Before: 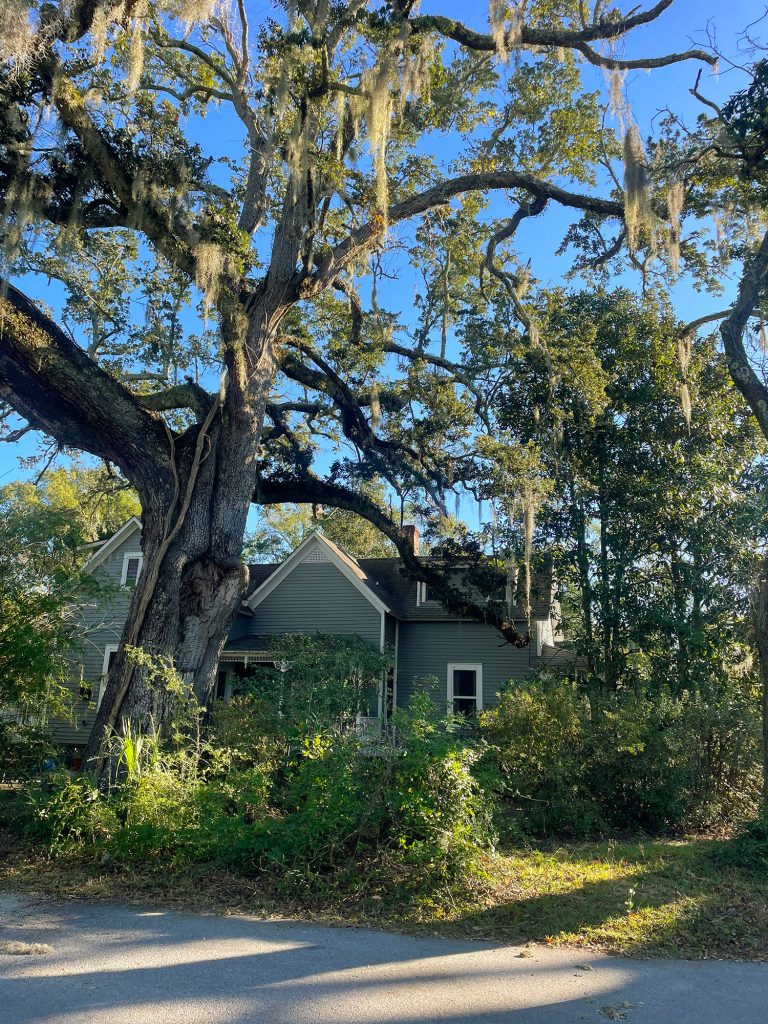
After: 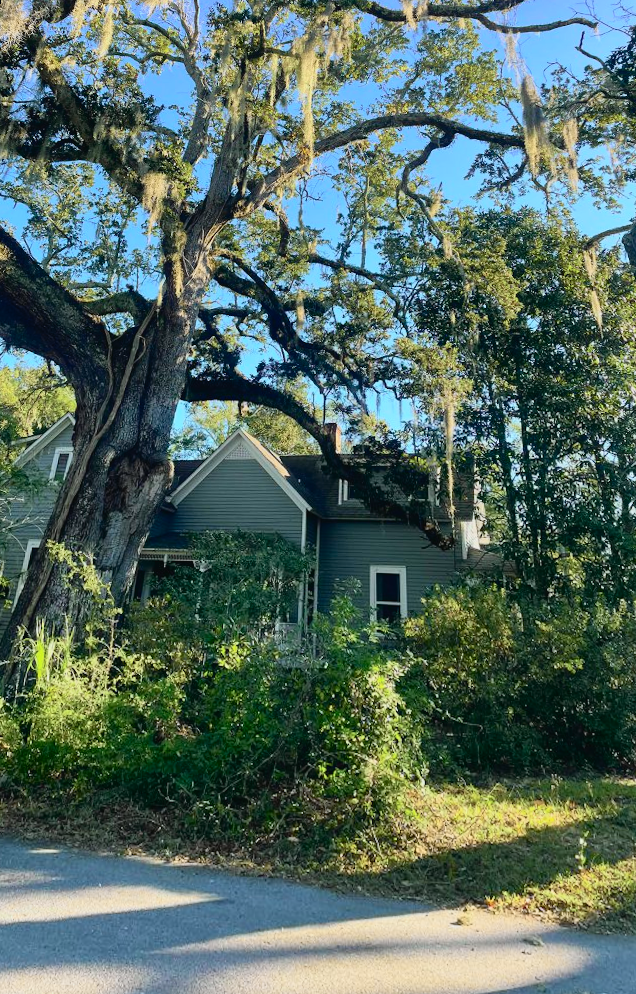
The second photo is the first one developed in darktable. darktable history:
rotate and perspective: rotation 0.72°, lens shift (vertical) -0.352, lens shift (horizontal) -0.051, crop left 0.152, crop right 0.859, crop top 0.019, crop bottom 0.964
tone curve: curves: ch0 [(0, 0.022) (0.114, 0.096) (0.282, 0.299) (0.456, 0.51) (0.613, 0.693) (0.786, 0.843) (0.999, 0.949)]; ch1 [(0, 0) (0.384, 0.365) (0.463, 0.447) (0.486, 0.474) (0.503, 0.5) (0.535, 0.522) (0.555, 0.546) (0.593, 0.599) (0.755, 0.793) (1, 1)]; ch2 [(0, 0) (0.369, 0.375) (0.449, 0.434) (0.501, 0.5) (0.528, 0.517) (0.561, 0.57) (0.612, 0.631) (0.668, 0.659) (1, 1)], color space Lab, independent channels, preserve colors none
